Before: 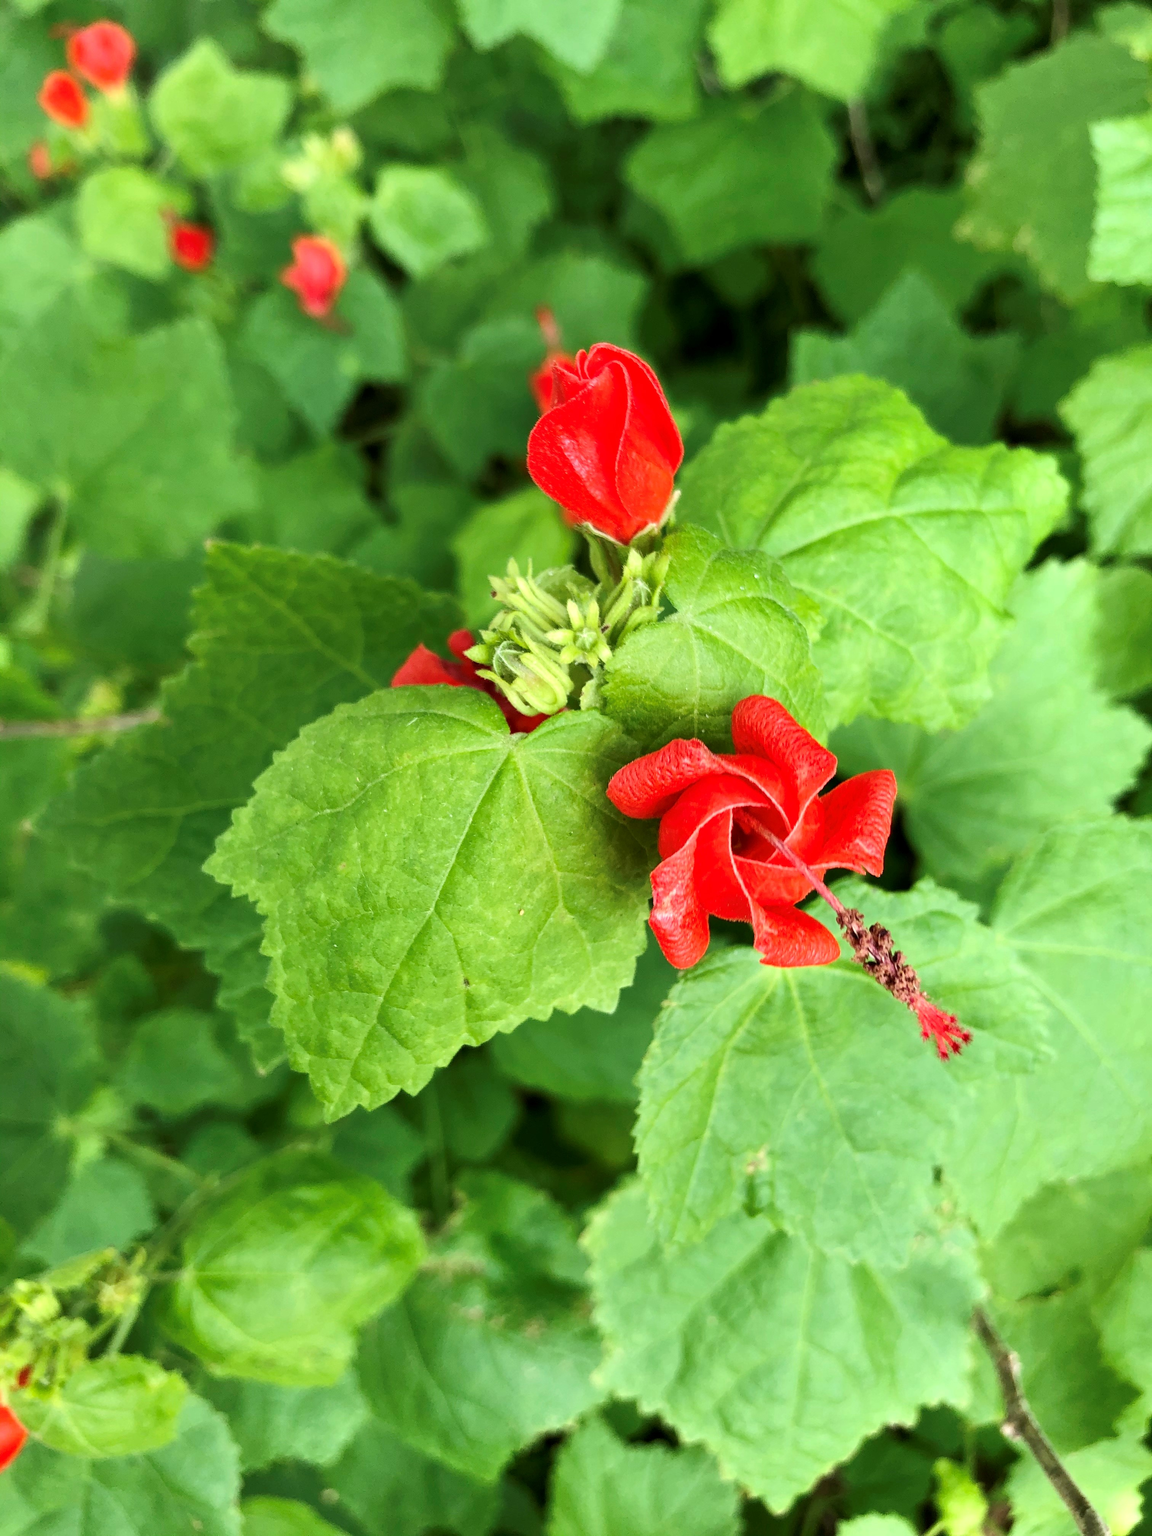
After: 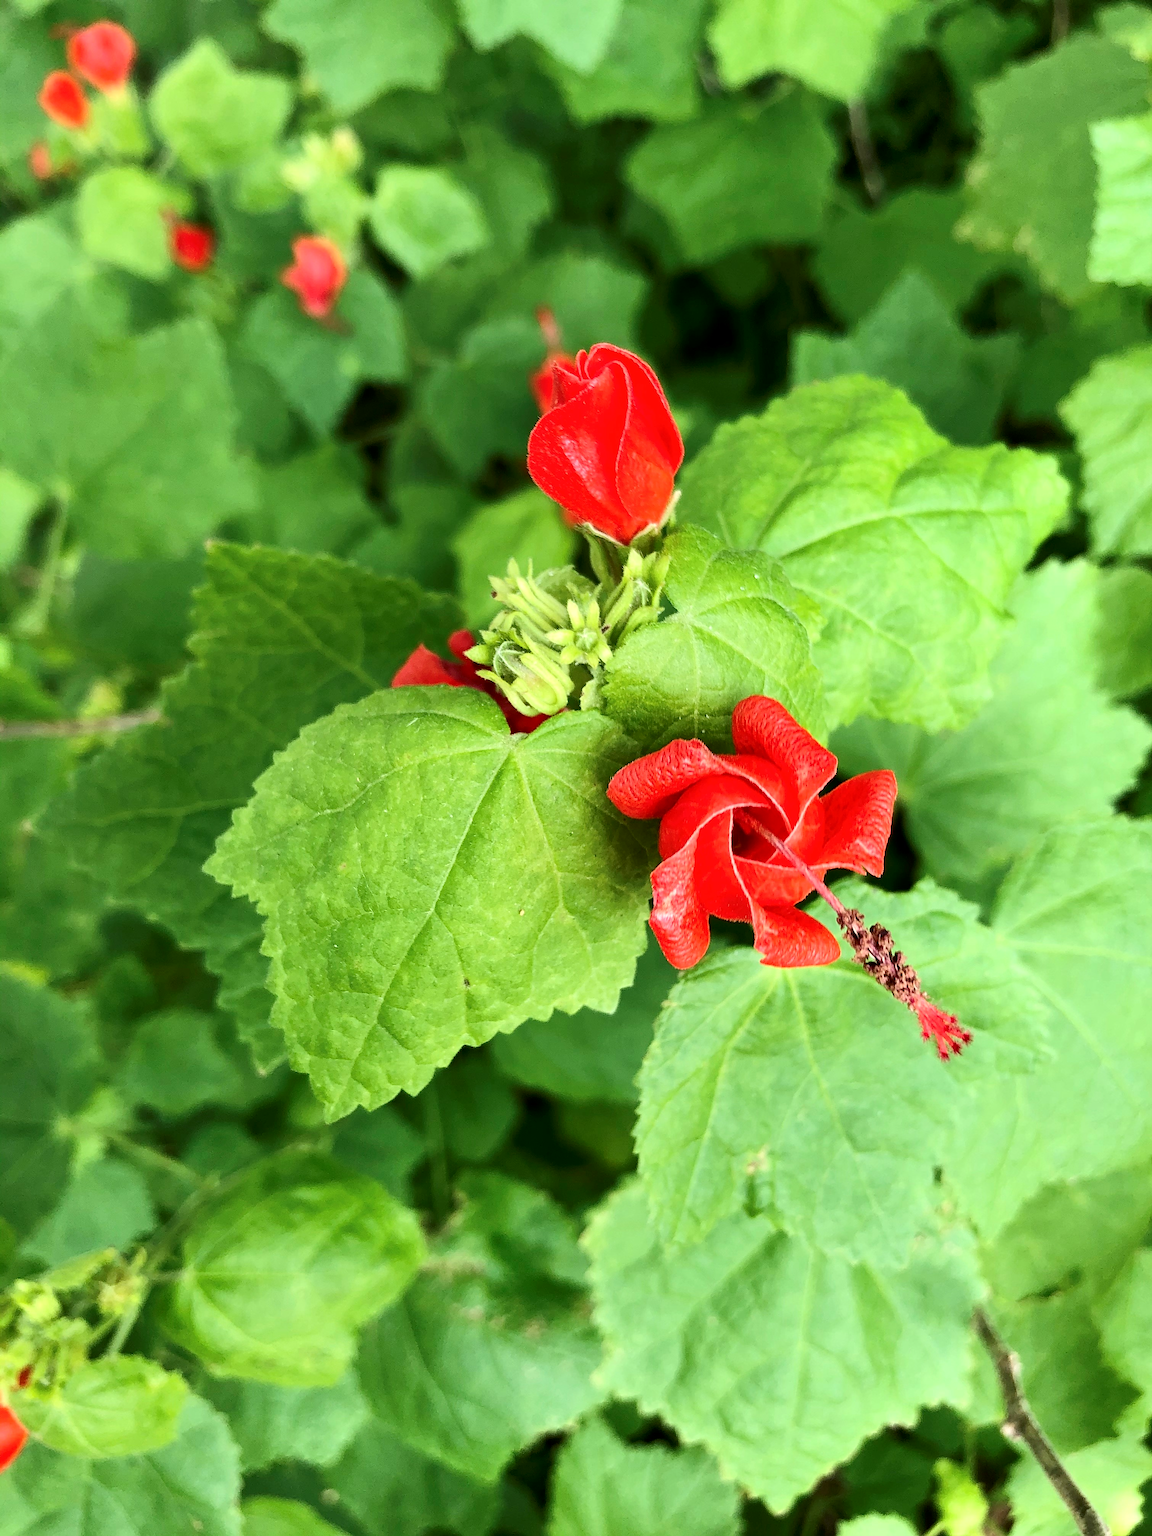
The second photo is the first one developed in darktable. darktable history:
sharpen: amount 0.49
contrast brightness saturation: contrast 0.141
